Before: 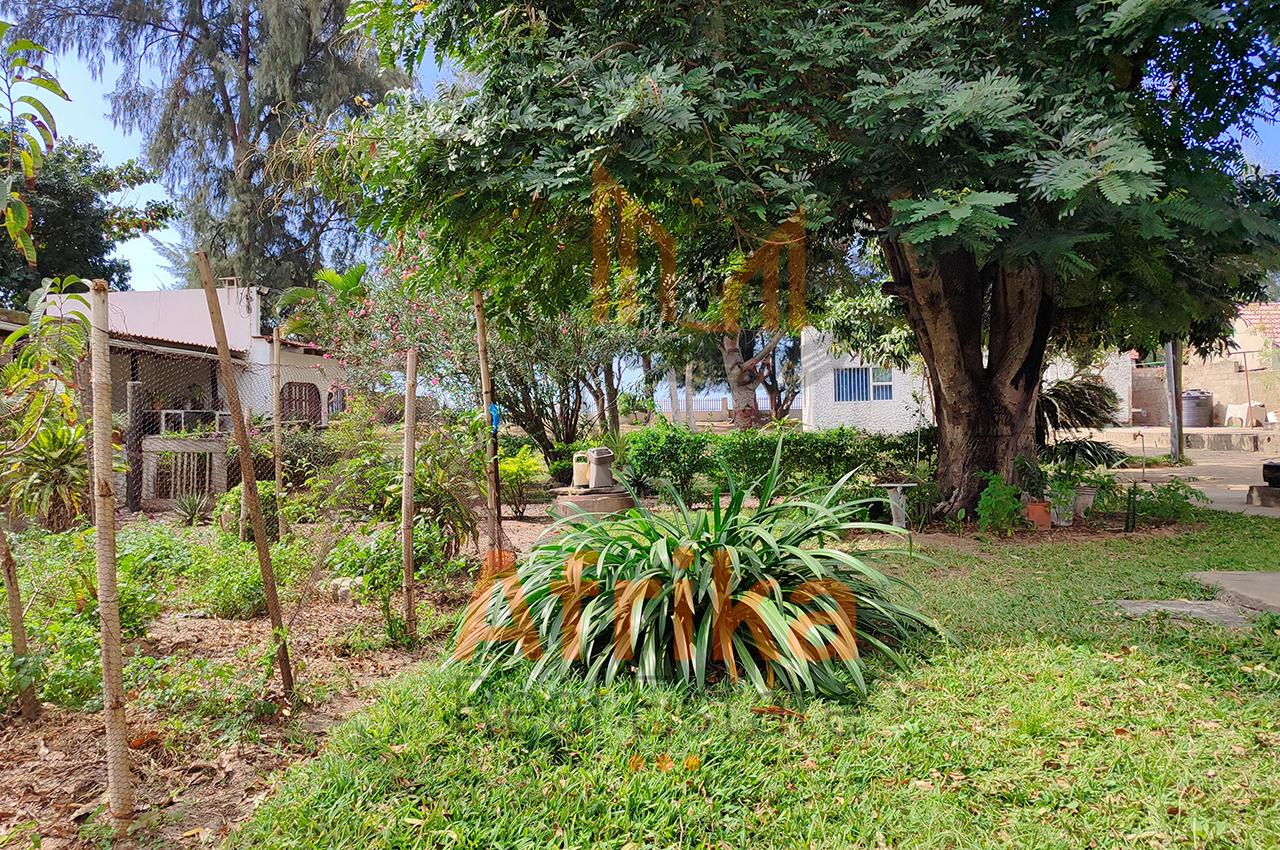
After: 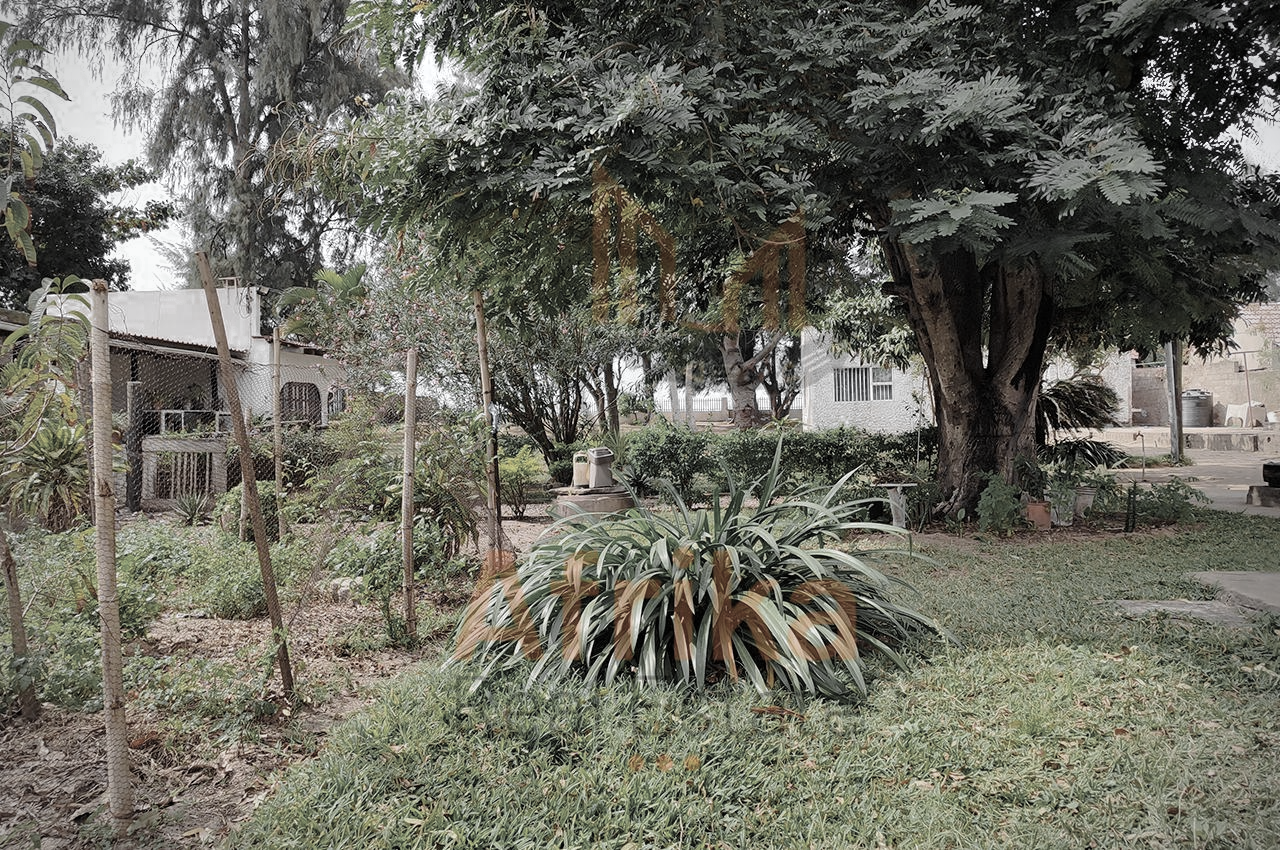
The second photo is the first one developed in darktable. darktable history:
shadows and highlights: shadows -20.46, white point adjustment -1.89, highlights -35.19
vignetting: fall-off start 88.89%, fall-off radius 42.95%, width/height ratio 1.153, unbound false
color zones: curves: ch0 [(0, 0.613) (0.01, 0.613) (0.245, 0.448) (0.498, 0.529) (0.642, 0.665) (0.879, 0.777) (0.99, 0.613)]; ch1 [(0, 0.035) (0.121, 0.189) (0.259, 0.197) (0.415, 0.061) (0.589, 0.022) (0.732, 0.022) (0.857, 0.026) (0.991, 0.053)]
